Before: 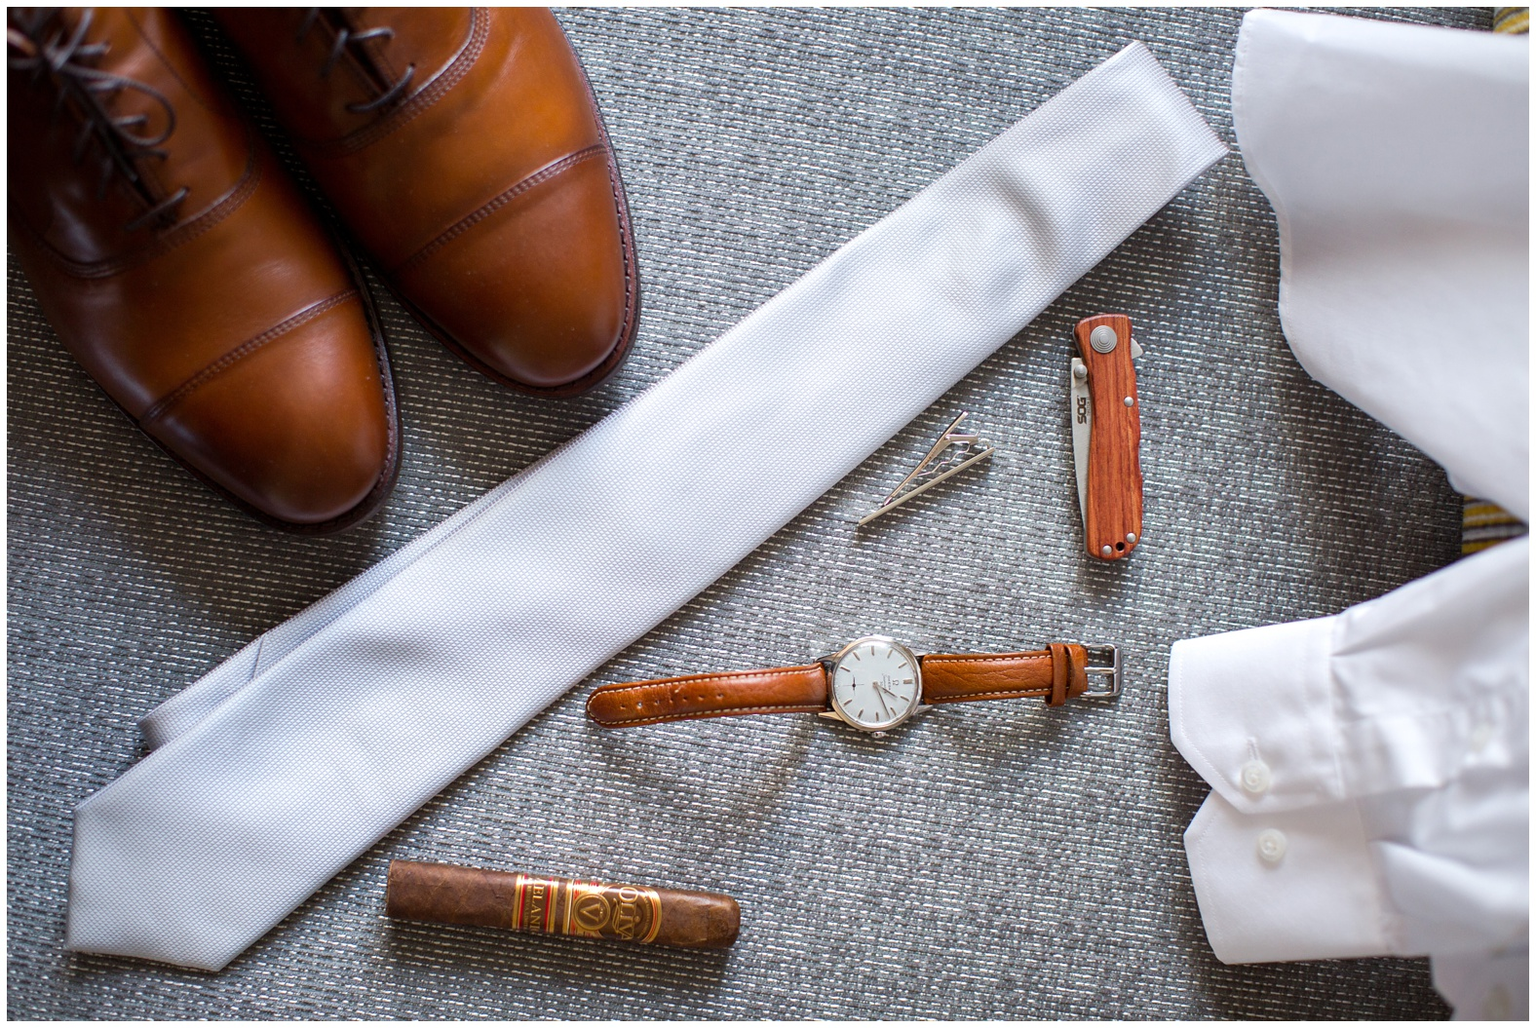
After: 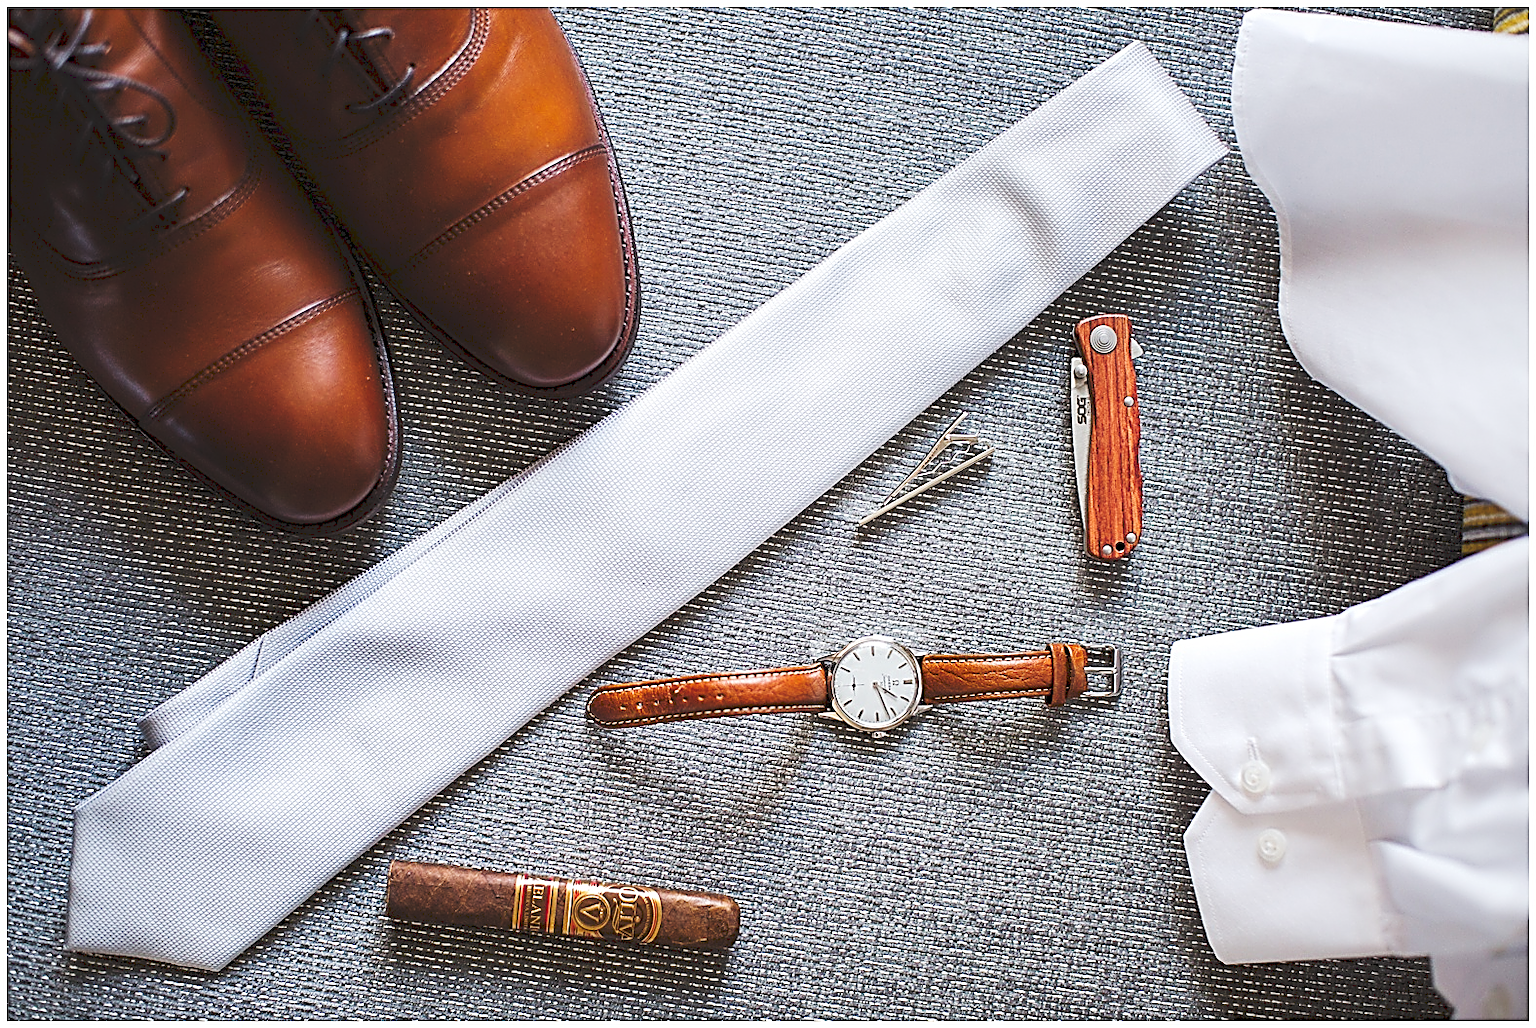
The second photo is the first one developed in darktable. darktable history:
sharpen: amount 1.846
tone curve: curves: ch0 [(0, 0) (0.003, 0.117) (0.011, 0.125) (0.025, 0.133) (0.044, 0.144) (0.069, 0.152) (0.1, 0.167) (0.136, 0.186) (0.177, 0.21) (0.224, 0.244) (0.277, 0.295) (0.335, 0.357) (0.399, 0.445) (0.468, 0.531) (0.543, 0.629) (0.623, 0.716) (0.709, 0.803) (0.801, 0.876) (0.898, 0.939) (1, 1)], preserve colors none
